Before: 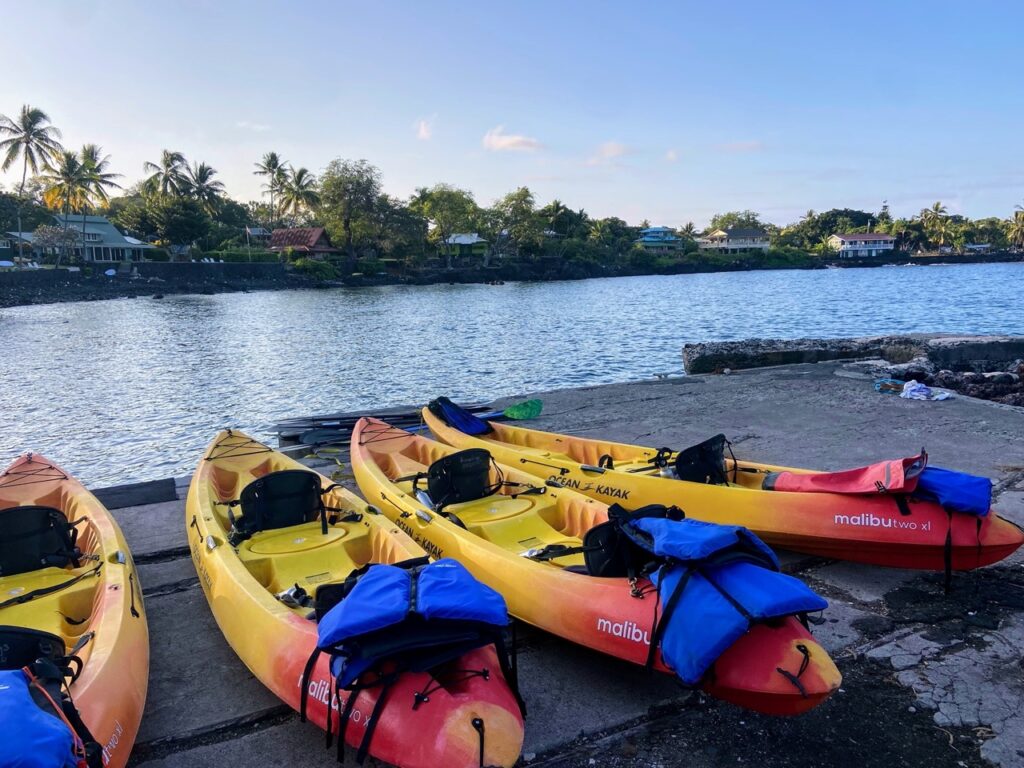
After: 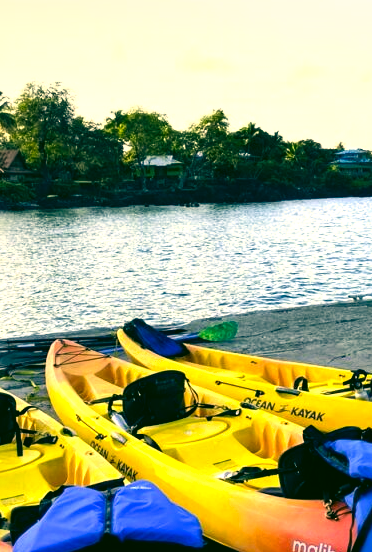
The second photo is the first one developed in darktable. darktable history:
crop and rotate: left 29.847%, top 10.198%, right 33.732%, bottom 17.835%
shadows and highlights: low approximation 0.01, soften with gaussian
color correction: highlights a* 5.71, highlights b* 33.08, shadows a* -25.72, shadows b* 3.98
tone equalizer: -8 EV -1.06 EV, -7 EV -1.03 EV, -6 EV -0.844 EV, -5 EV -0.598 EV, -3 EV 0.593 EV, -2 EV 0.891 EV, -1 EV 1.01 EV, +0 EV 1.06 EV, mask exposure compensation -0.488 EV
contrast brightness saturation: contrast 0.036, saturation 0.066
